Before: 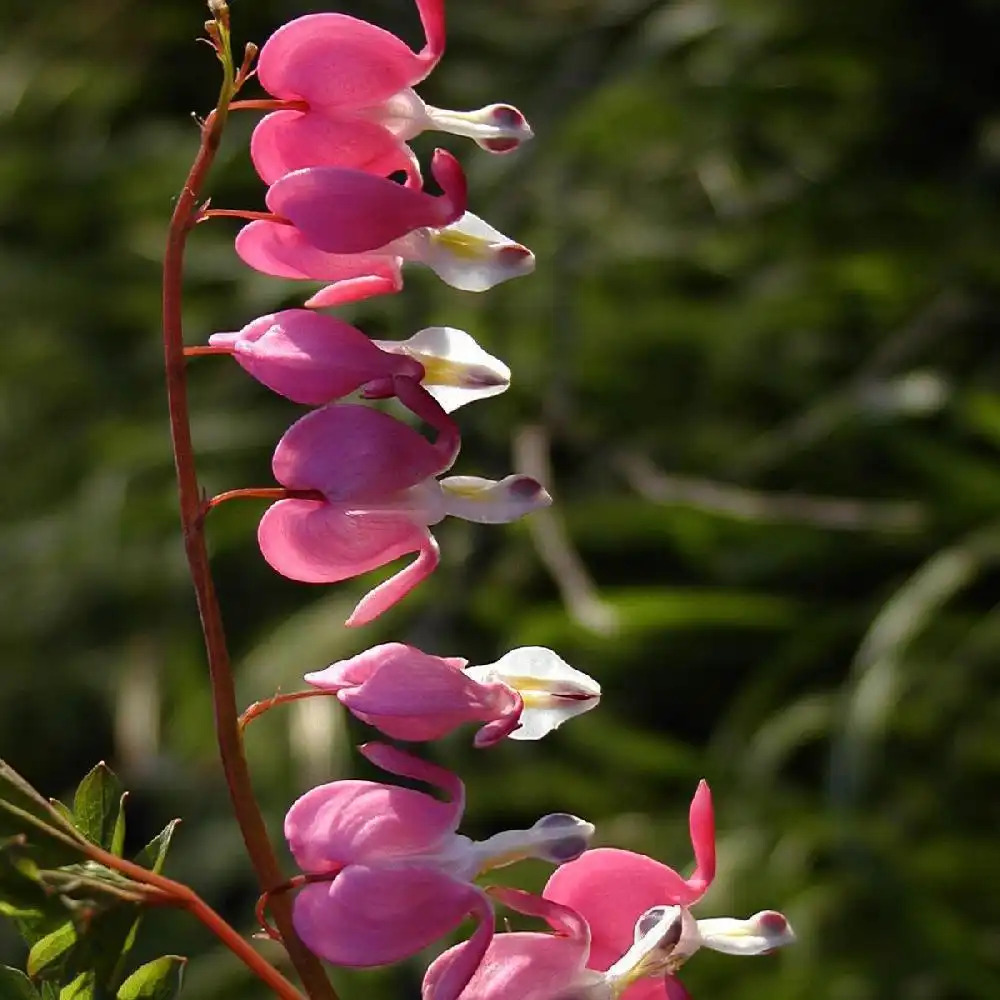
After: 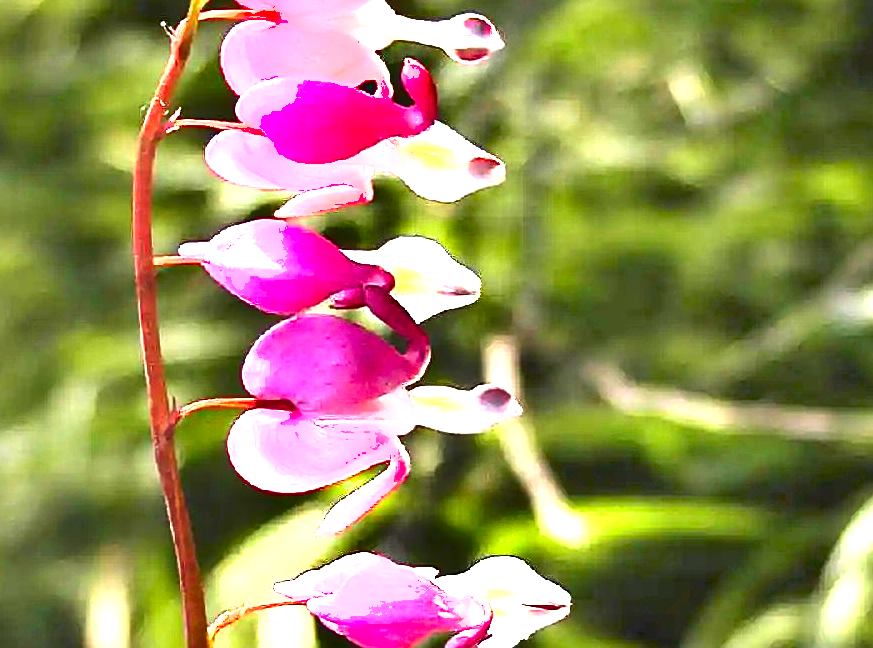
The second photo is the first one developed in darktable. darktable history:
crop: left 3.072%, top 9.009%, right 9.609%, bottom 26.185%
exposure: exposure 3.064 EV, compensate highlight preservation false
shadows and highlights: soften with gaussian
sharpen: on, module defaults
